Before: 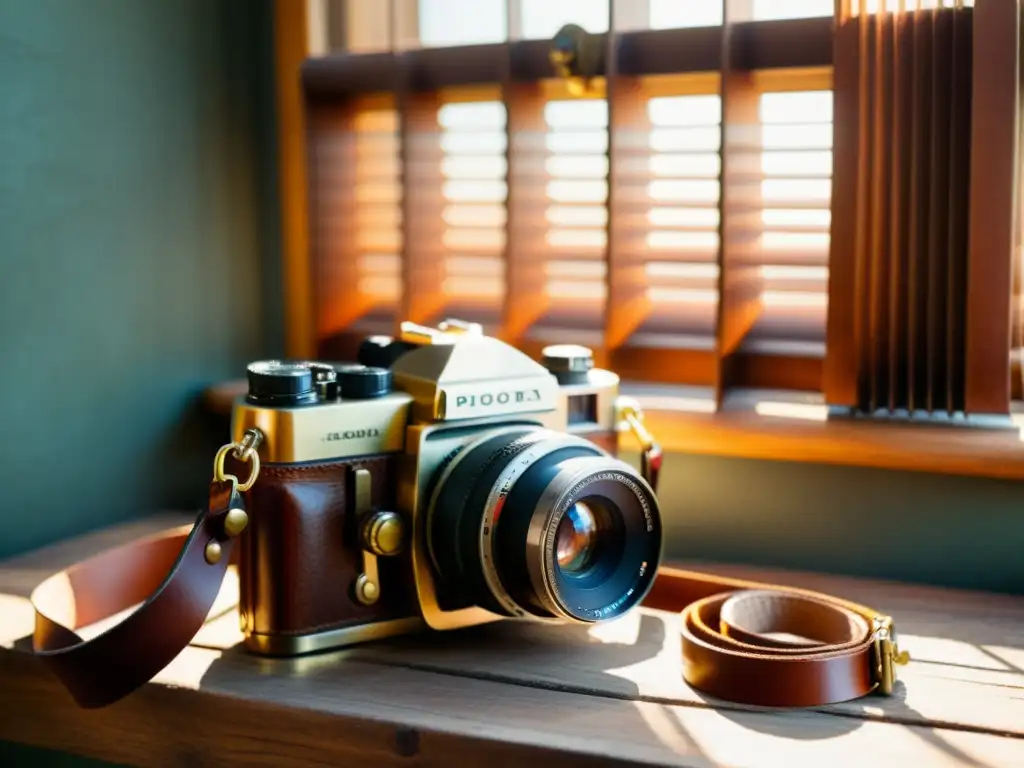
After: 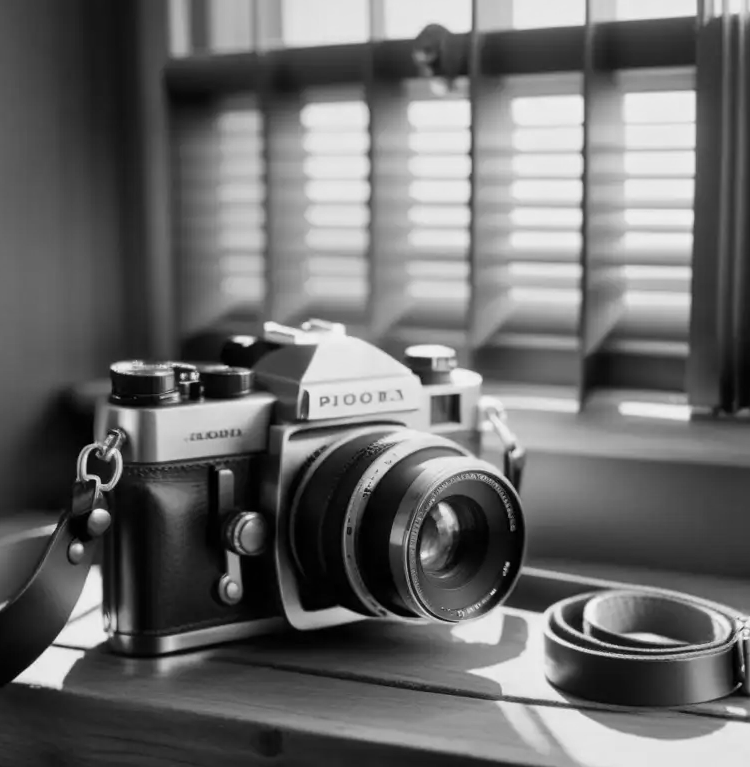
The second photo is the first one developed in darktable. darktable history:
monochrome: a 73.58, b 64.21
white balance: red 0.931, blue 1.11
crop: left 13.443%, right 13.31%
